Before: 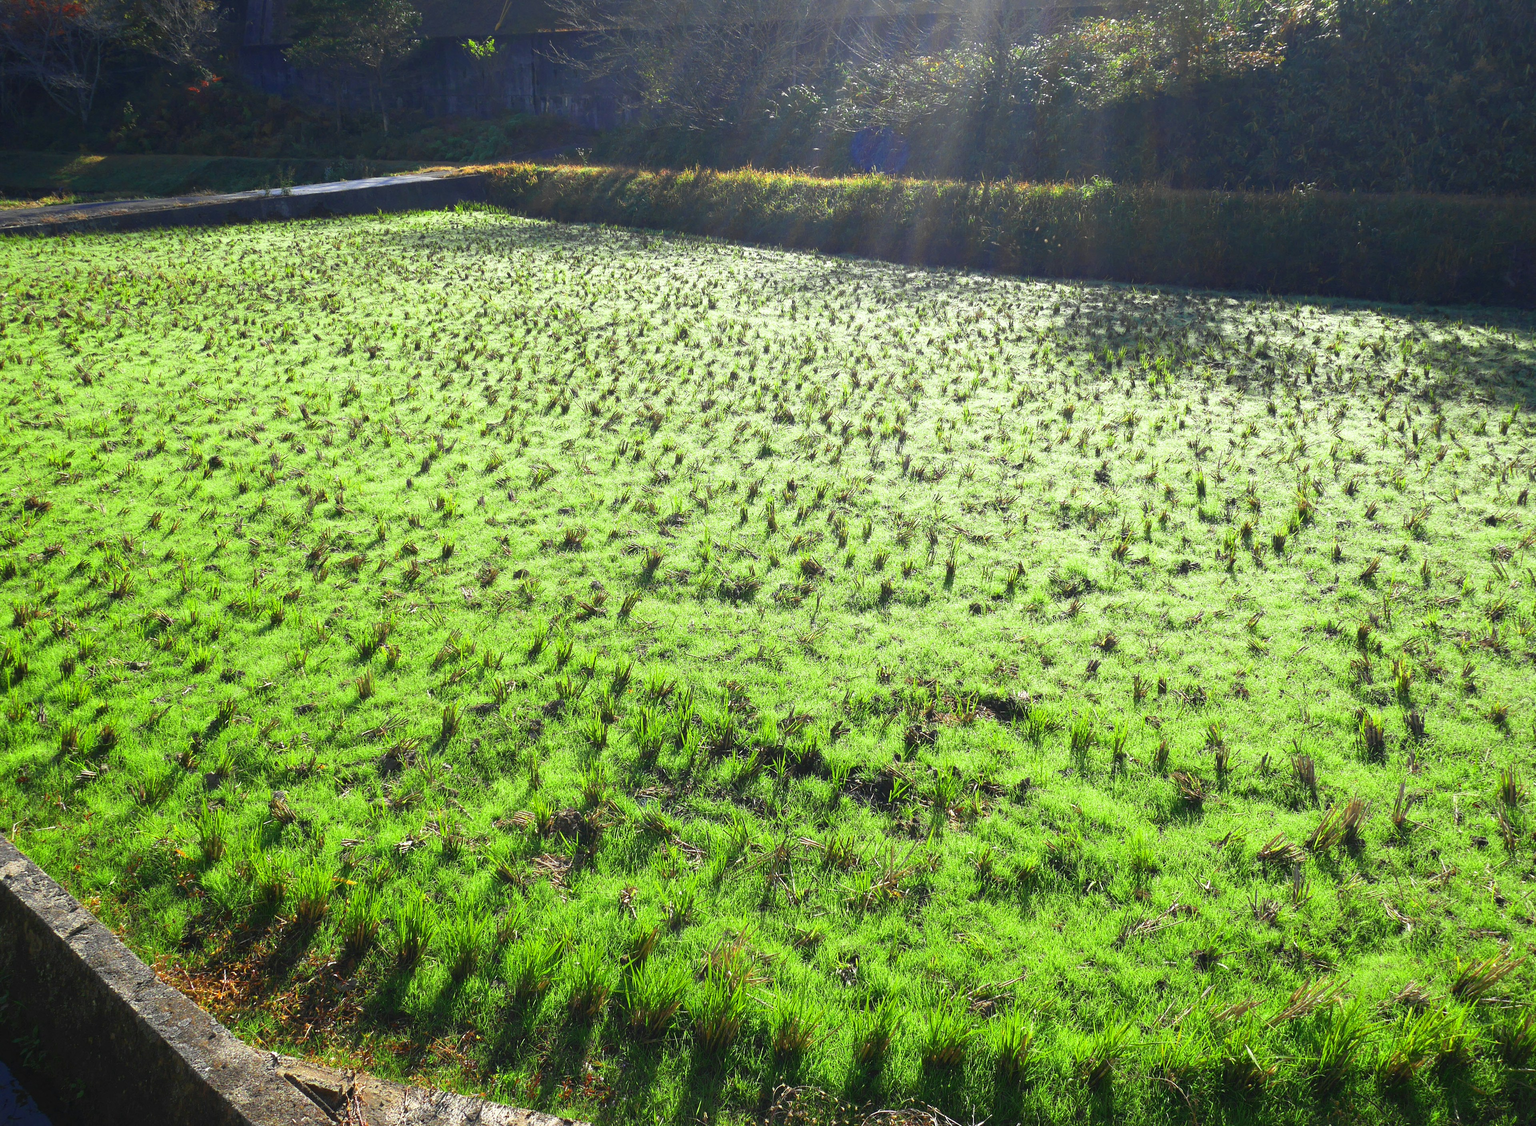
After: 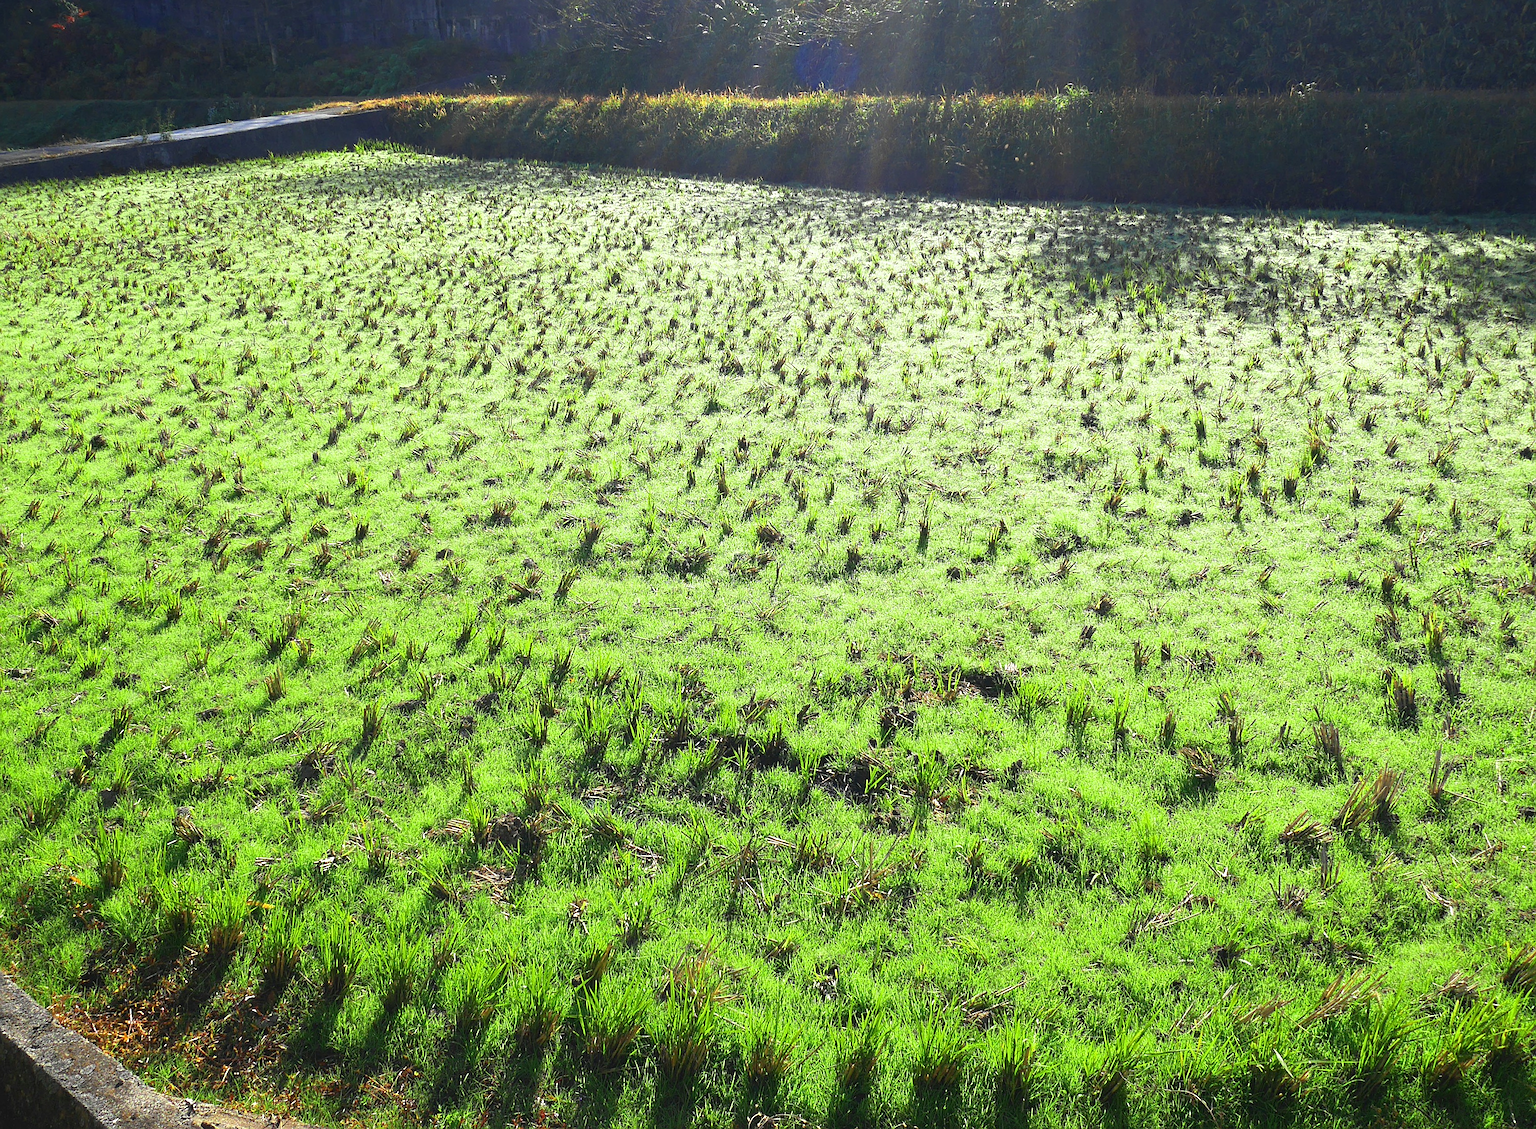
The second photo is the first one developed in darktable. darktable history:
sharpen: on, module defaults
crop and rotate: angle 2.19°, left 5.963%, top 5.717%
tone equalizer: on, module defaults
